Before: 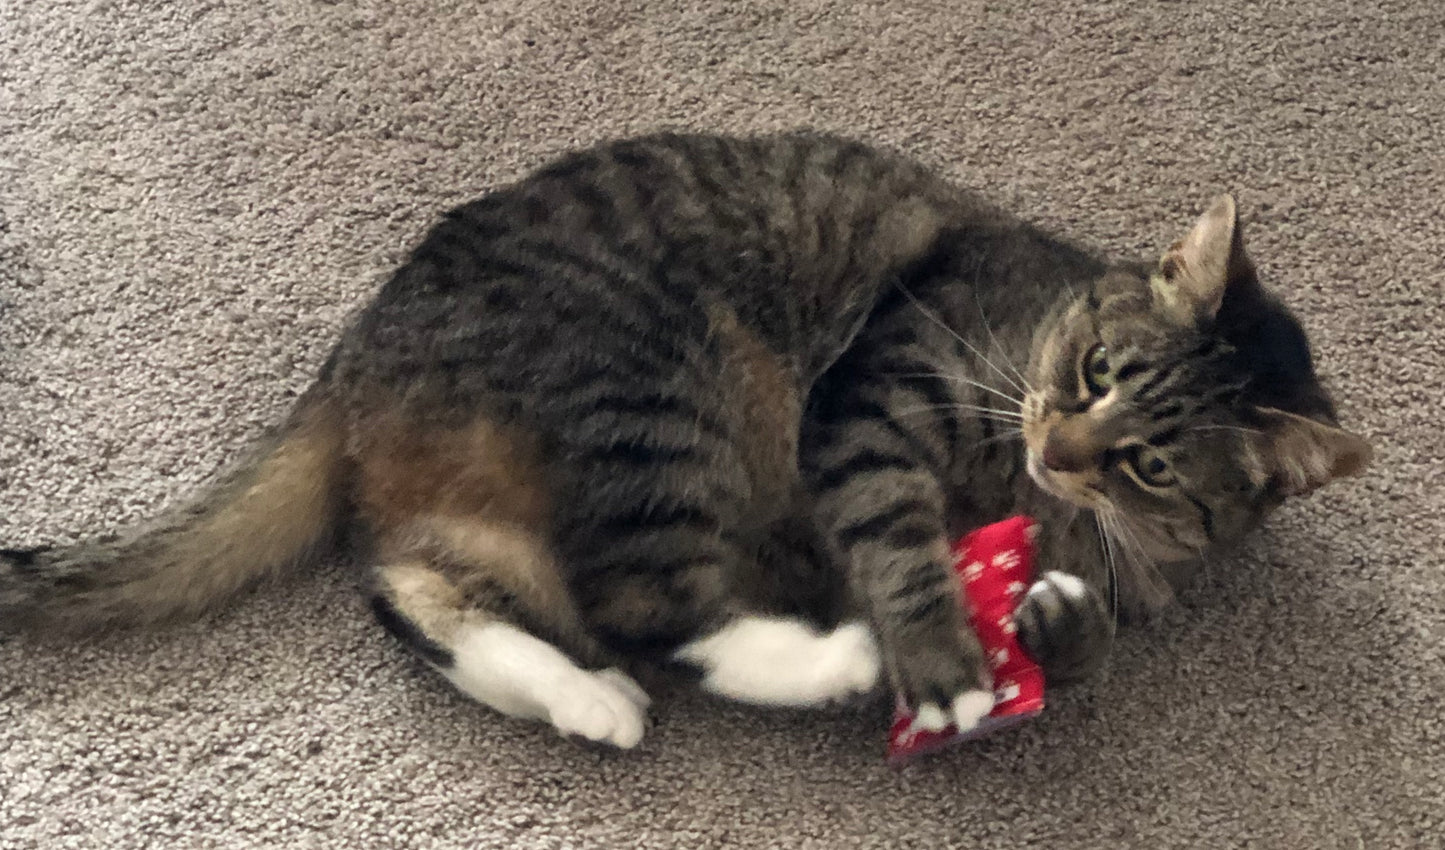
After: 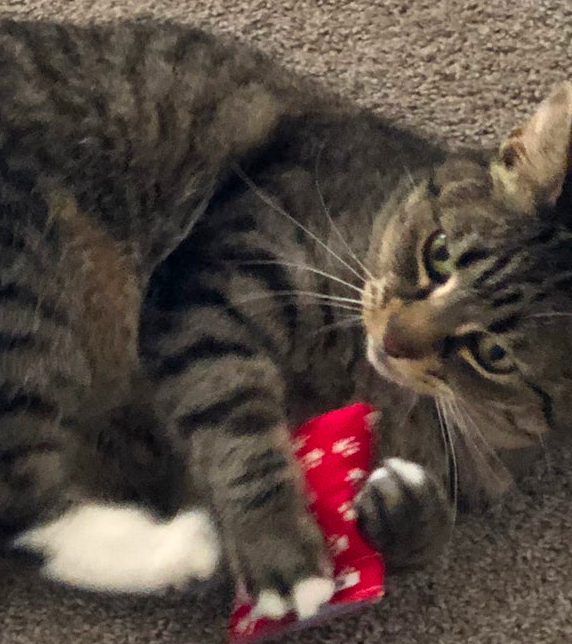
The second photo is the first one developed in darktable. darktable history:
crop: left 45.721%, top 13.393%, right 14.118%, bottom 10.01%
color zones: curves: ch0 [(0, 0.613) (0.01, 0.613) (0.245, 0.448) (0.498, 0.529) (0.642, 0.665) (0.879, 0.777) (0.99, 0.613)]; ch1 [(0, 0) (0.143, 0) (0.286, 0) (0.429, 0) (0.571, 0) (0.714, 0) (0.857, 0)], mix -121.96%
